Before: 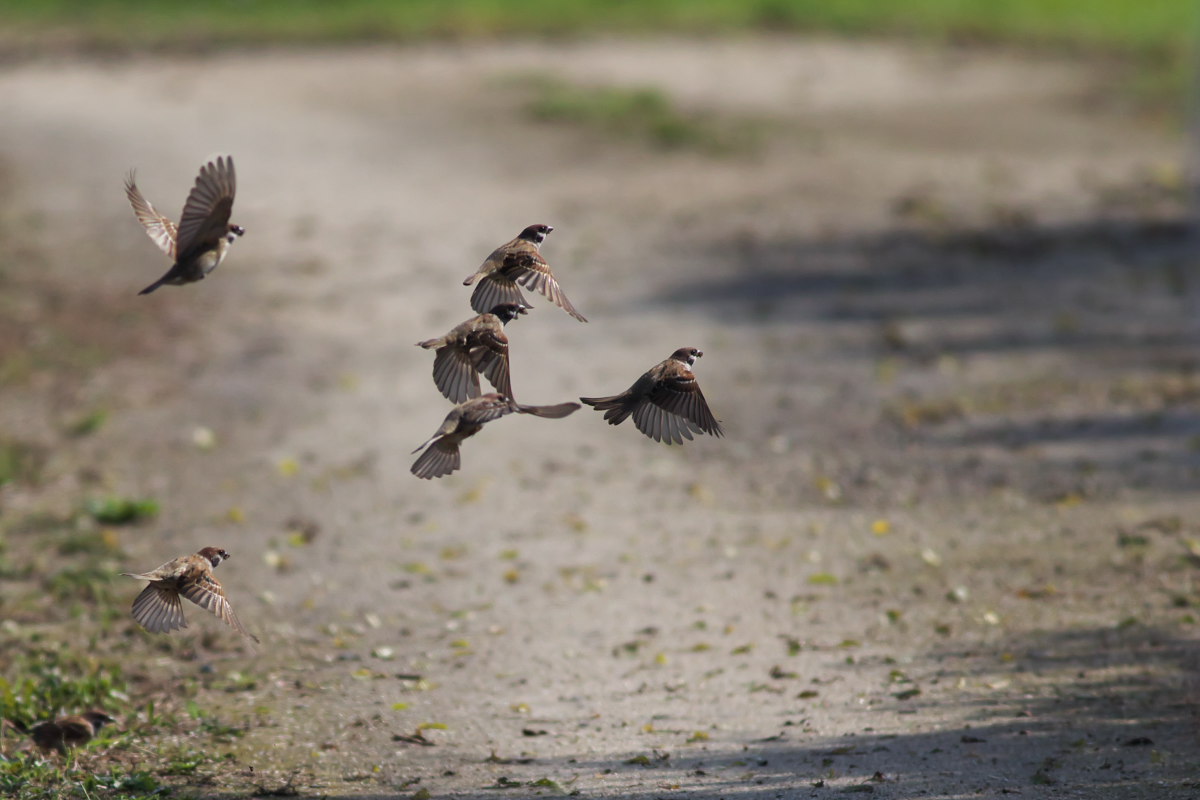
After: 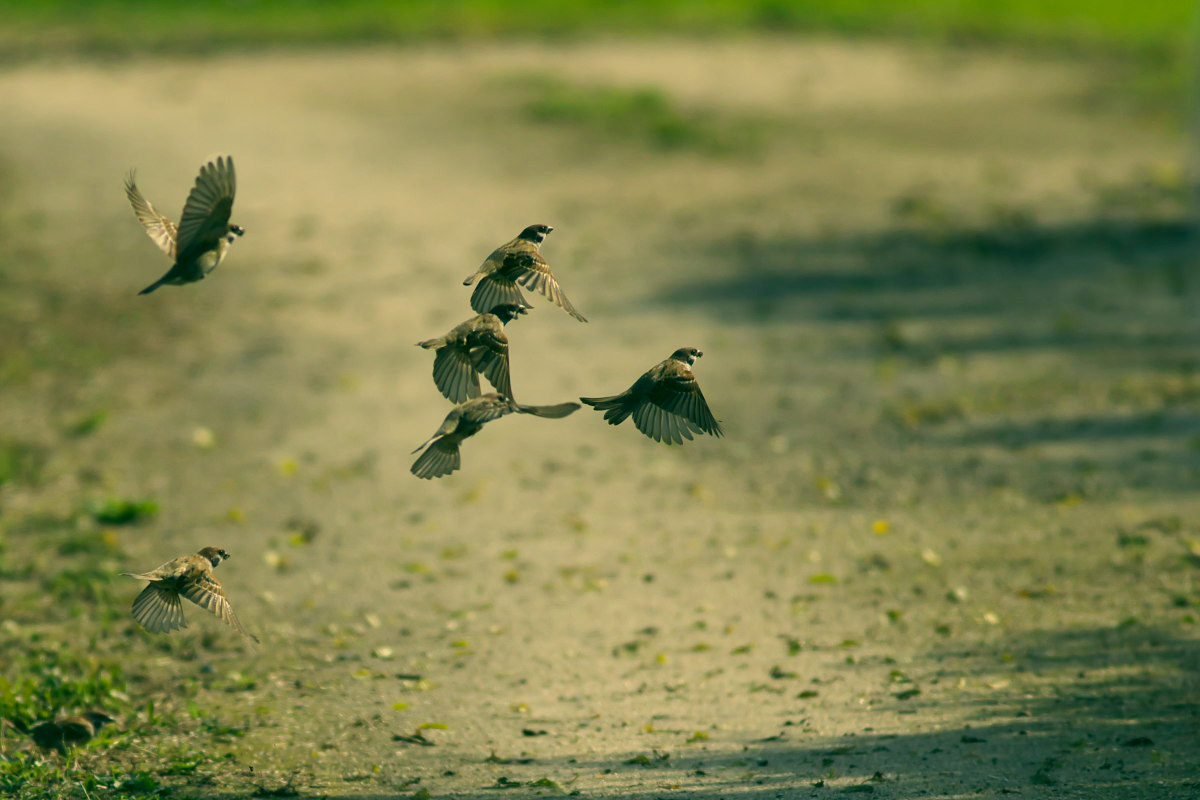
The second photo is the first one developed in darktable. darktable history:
color correction: highlights a* 5.71, highlights b* 33.02, shadows a* -25.35, shadows b* 3.72
